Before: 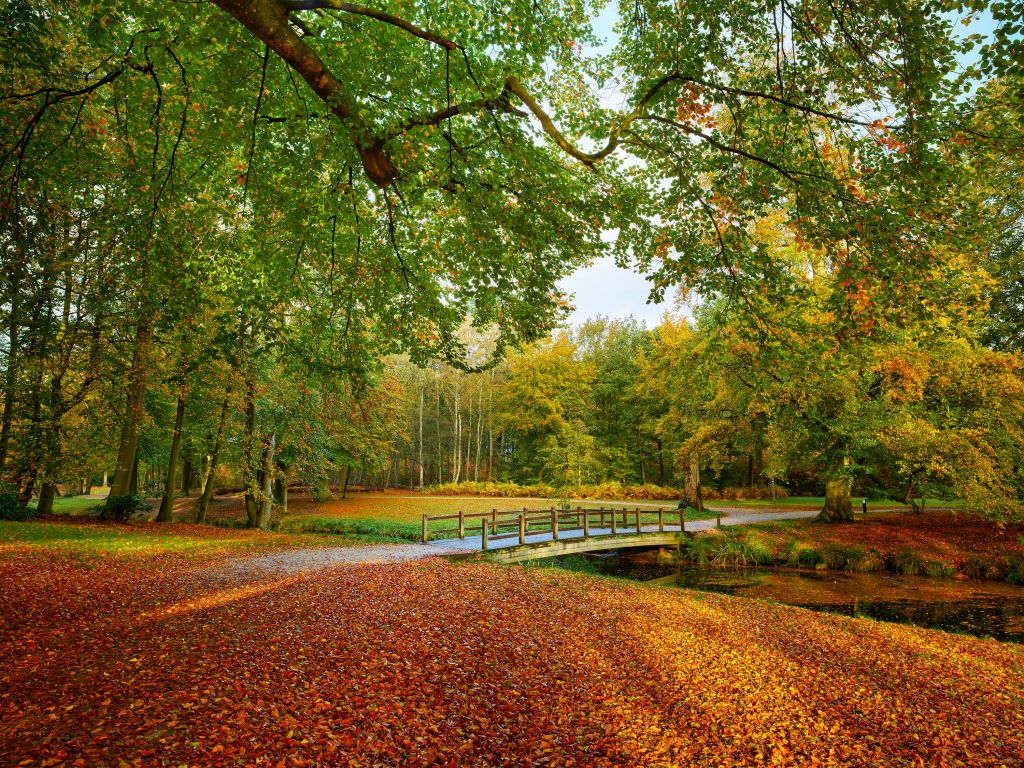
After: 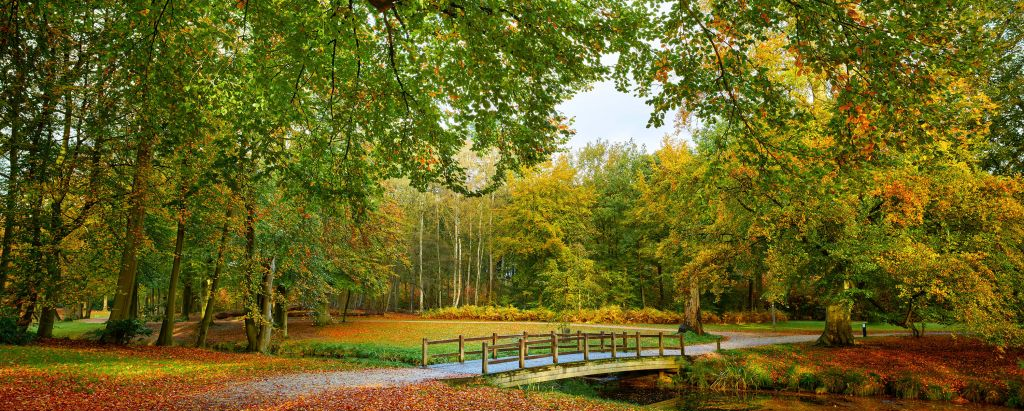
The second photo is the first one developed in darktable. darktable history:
crop and rotate: top 23.043%, bottom 23.437%
shadows and highlights: shadows 12, white point adjustment 1.2, highlights -0.36, soften with gaussian
